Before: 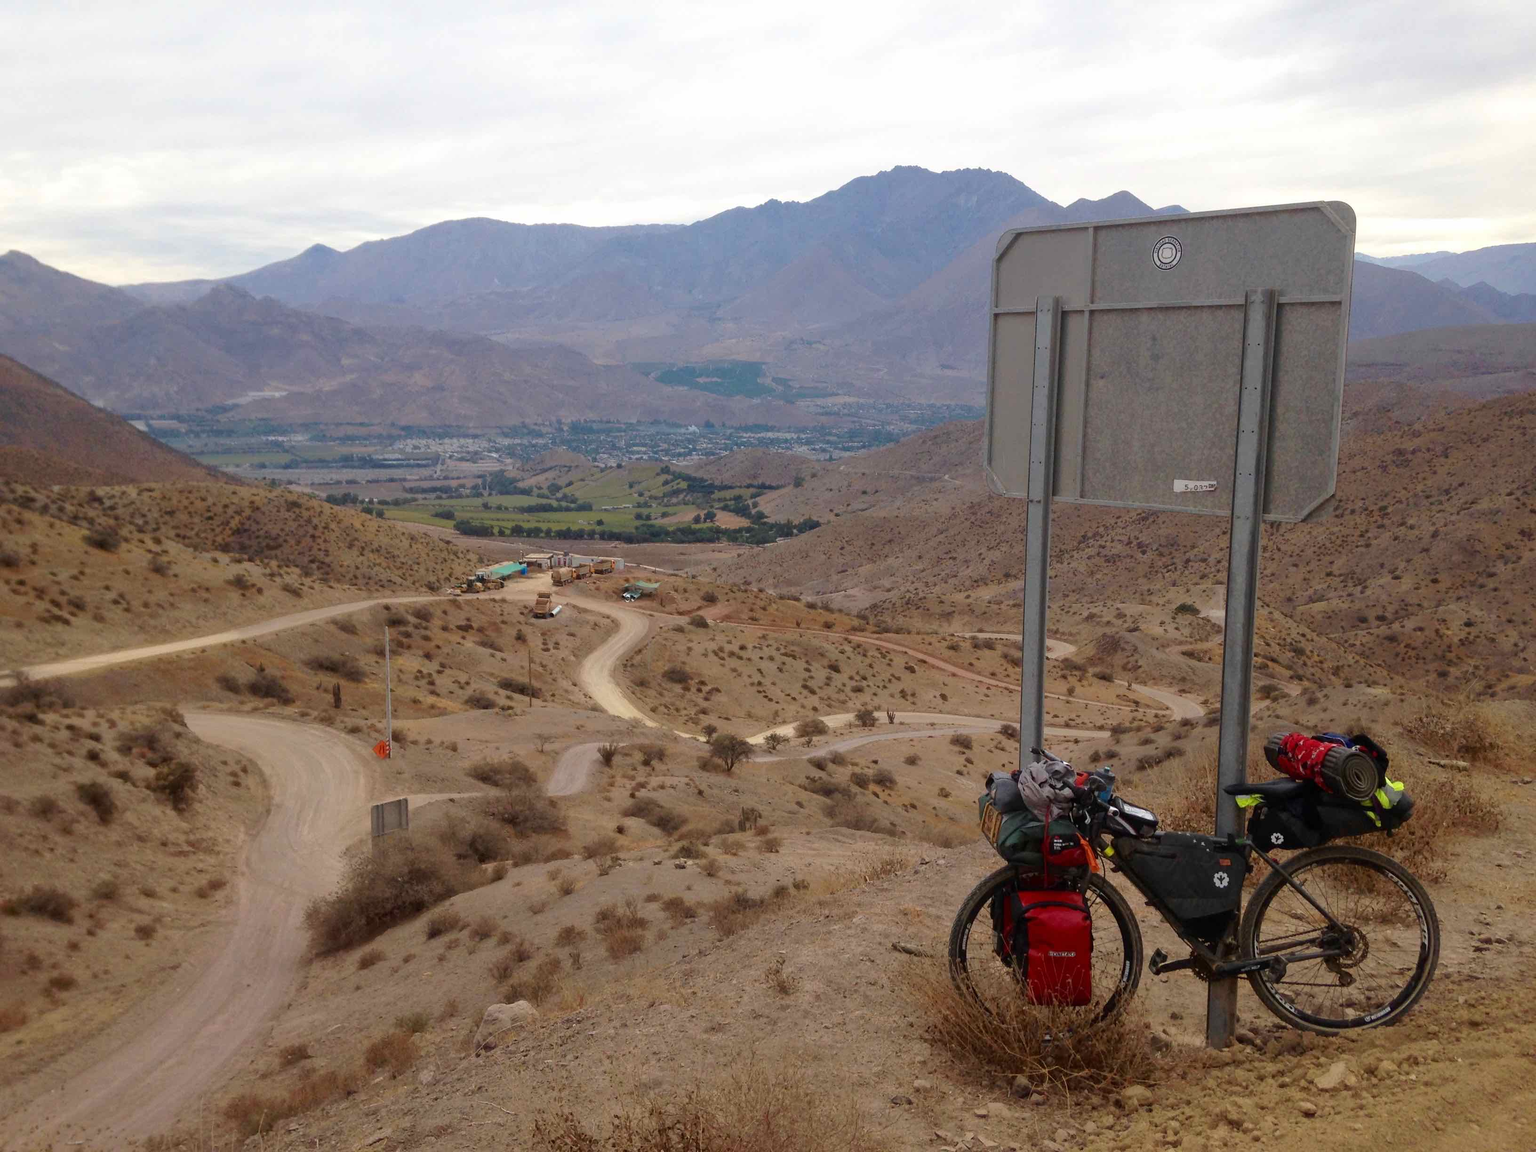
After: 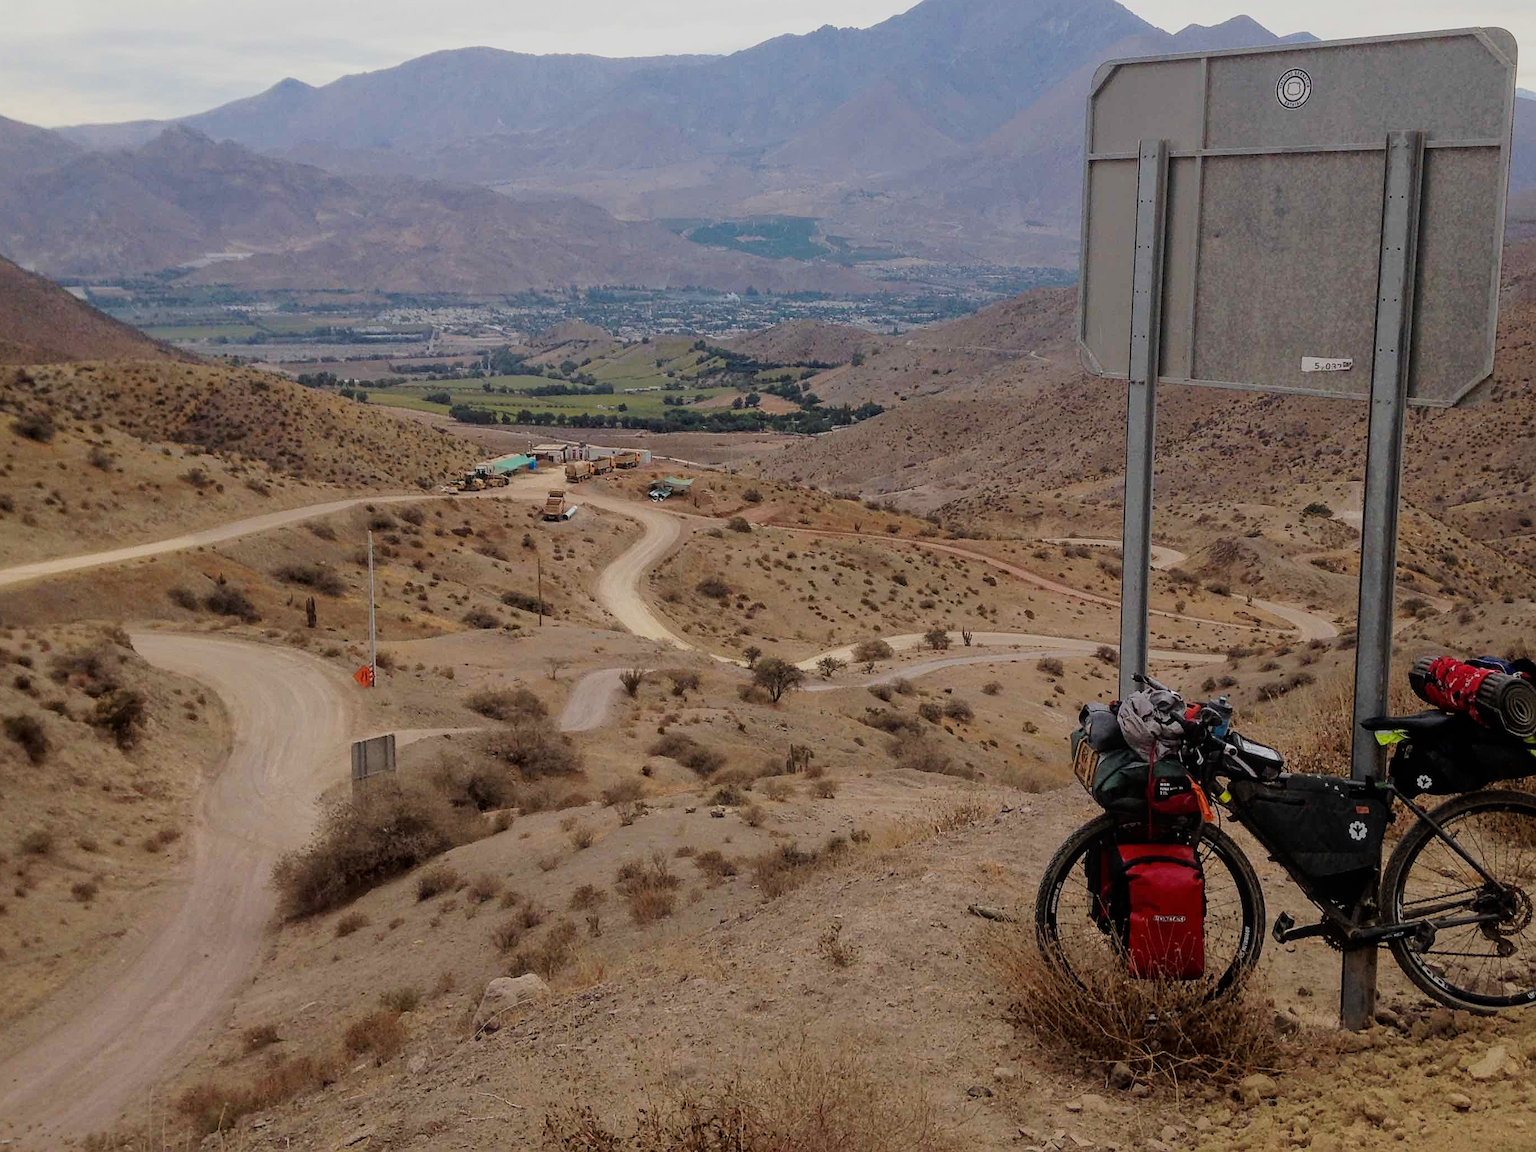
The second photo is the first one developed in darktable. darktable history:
local contrast: detail 110%
filmic rgb: black relative exposure -7.65 EV, white relative exposure 4.56 EV, hardness 3.61, contrast 1.05
crop and rotate: left 4.842%, top 15.51%, right 10.668%
sharpen: on, module defaults
